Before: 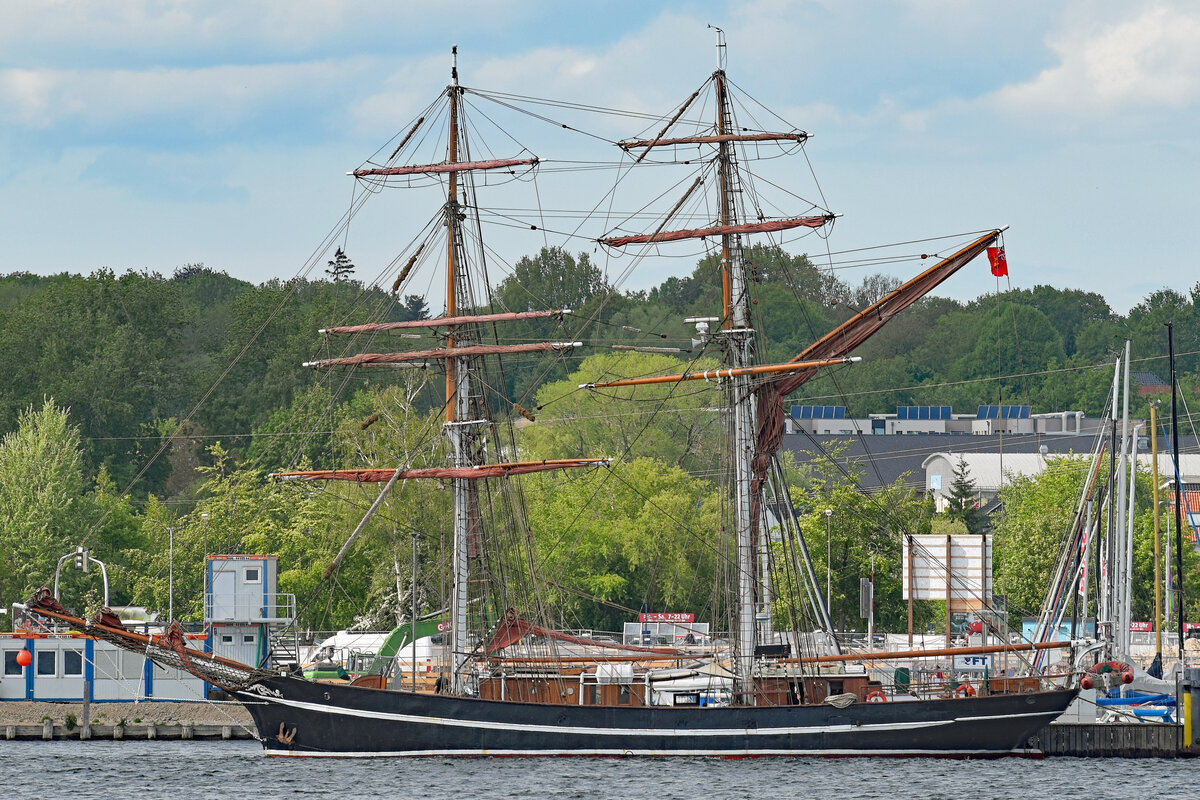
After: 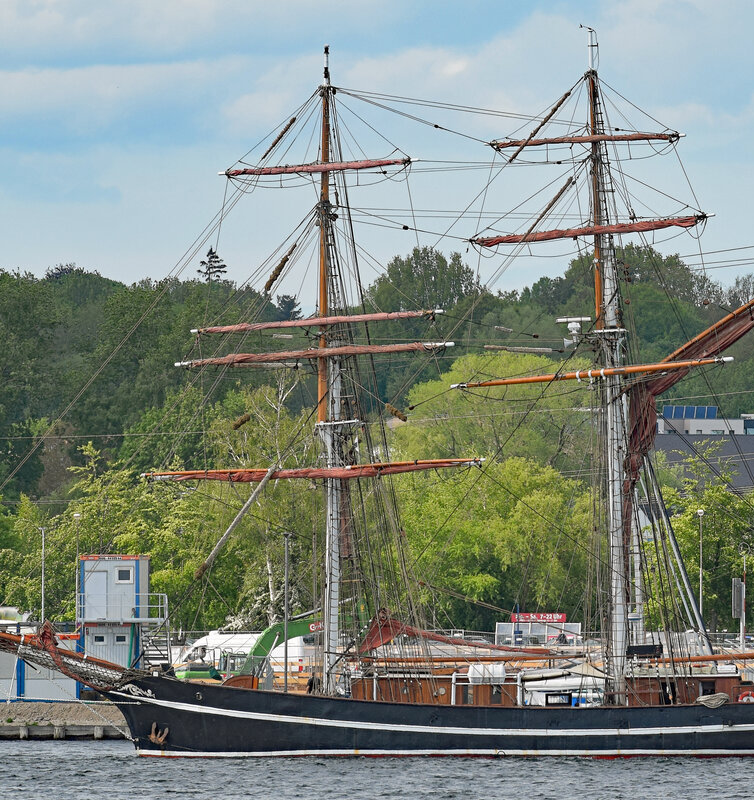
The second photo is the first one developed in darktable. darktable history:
crop: left 10.67%, right 26.474%
